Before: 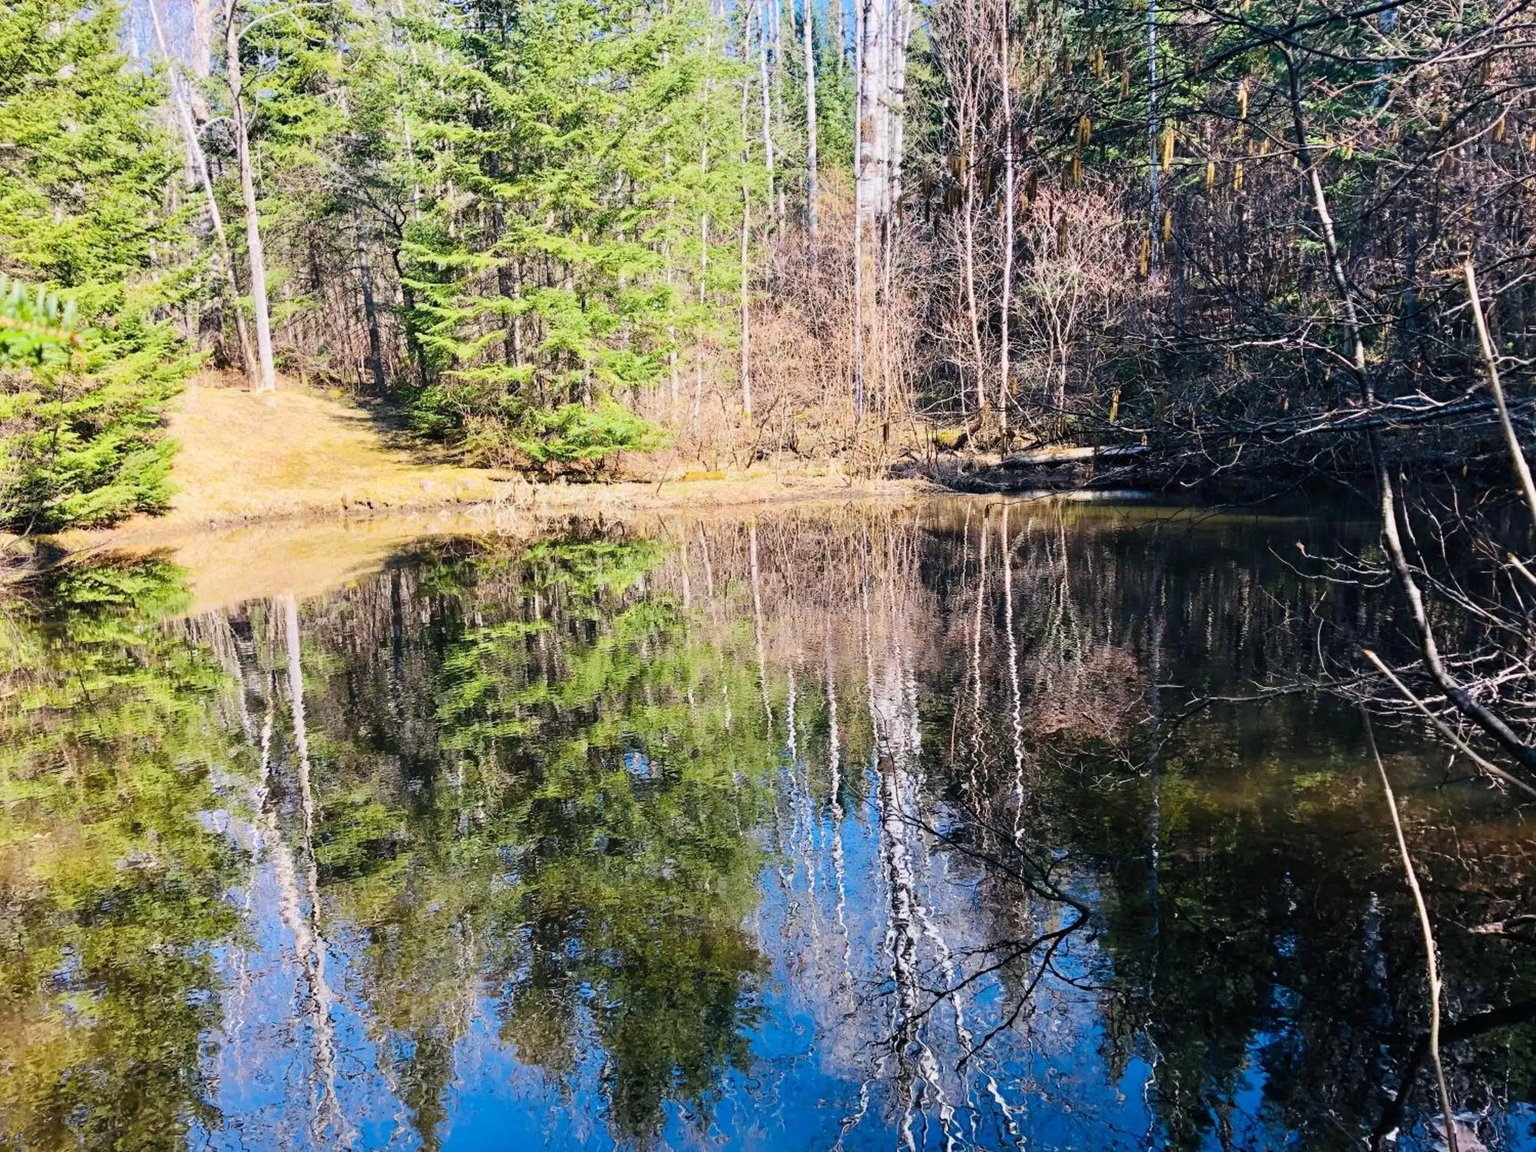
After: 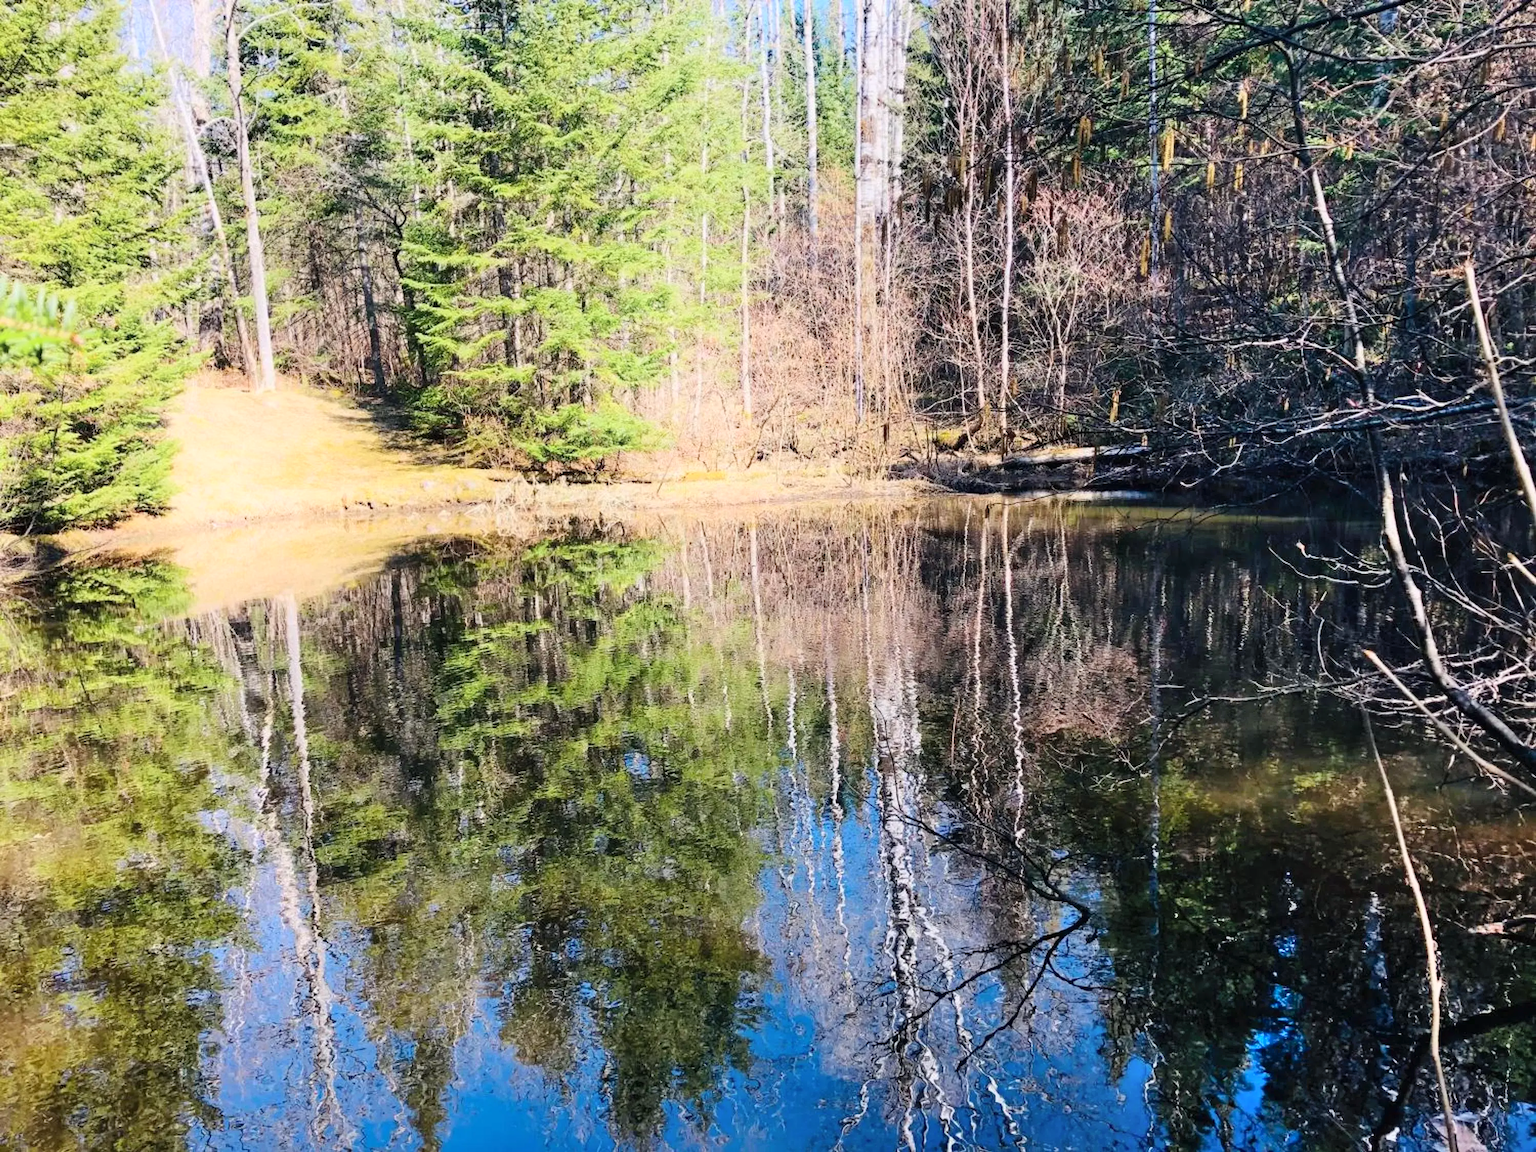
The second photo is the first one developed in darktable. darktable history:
shadows and highlights: highlights 70.7, soften with gaussian
